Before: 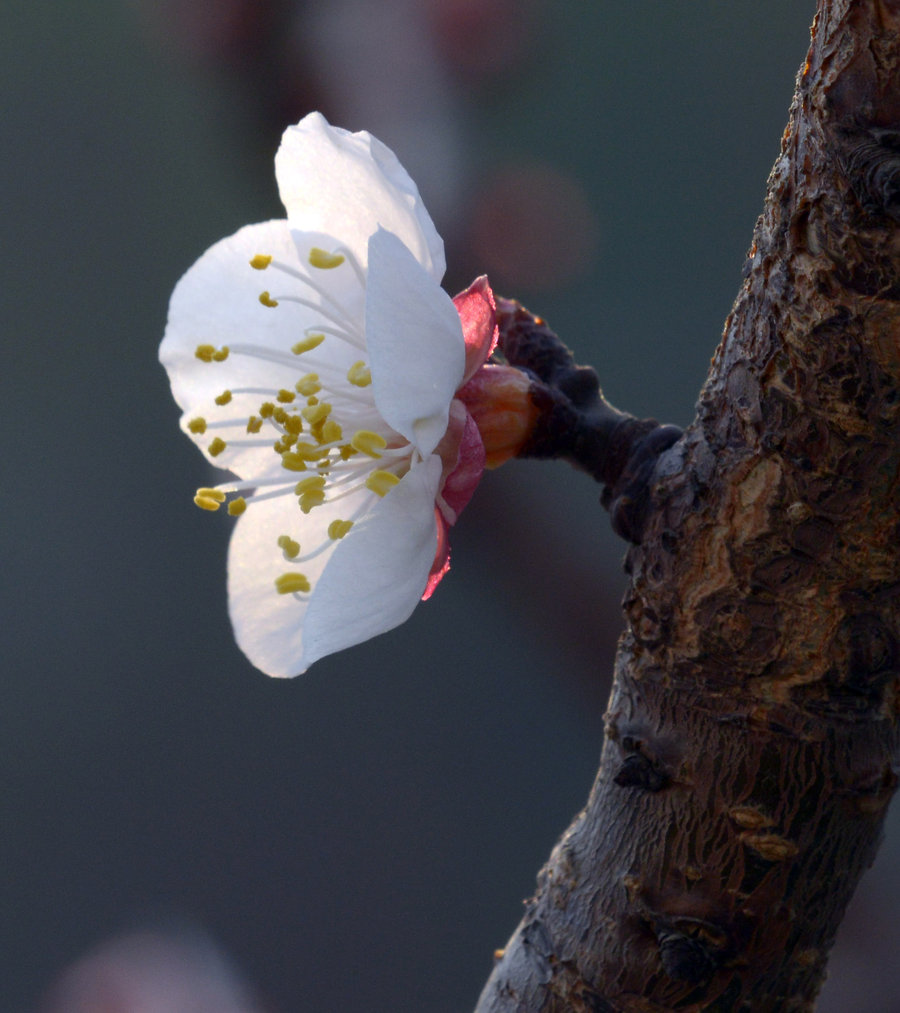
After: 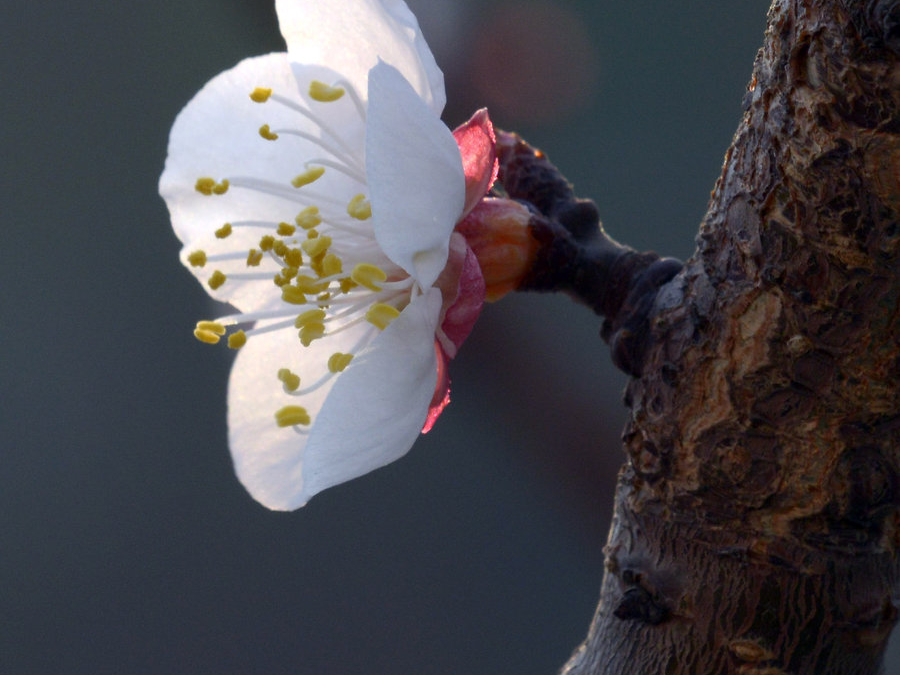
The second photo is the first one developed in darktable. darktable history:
crop: top 16.524%, bottom 16.774%
tone equalizer: mask exposure compensation -0.49 EV
